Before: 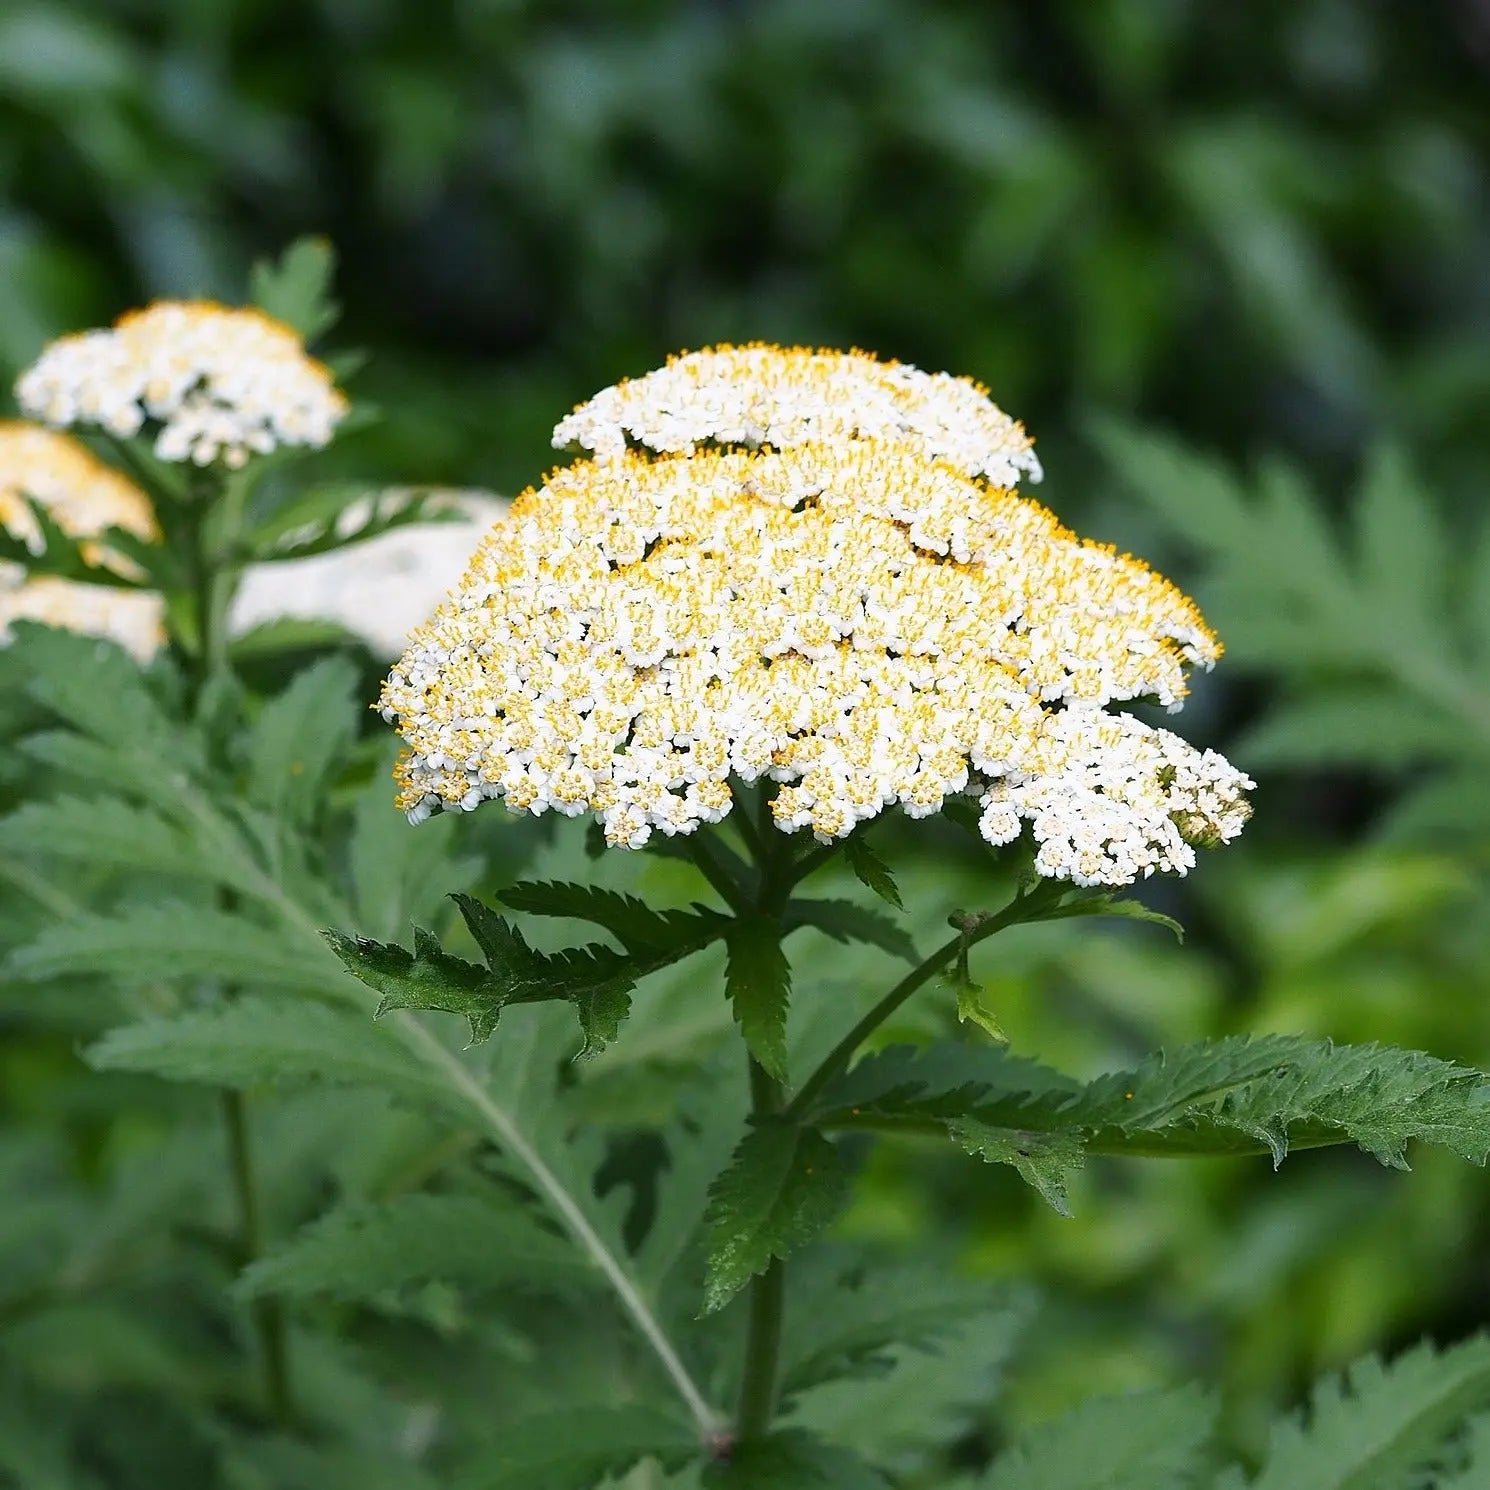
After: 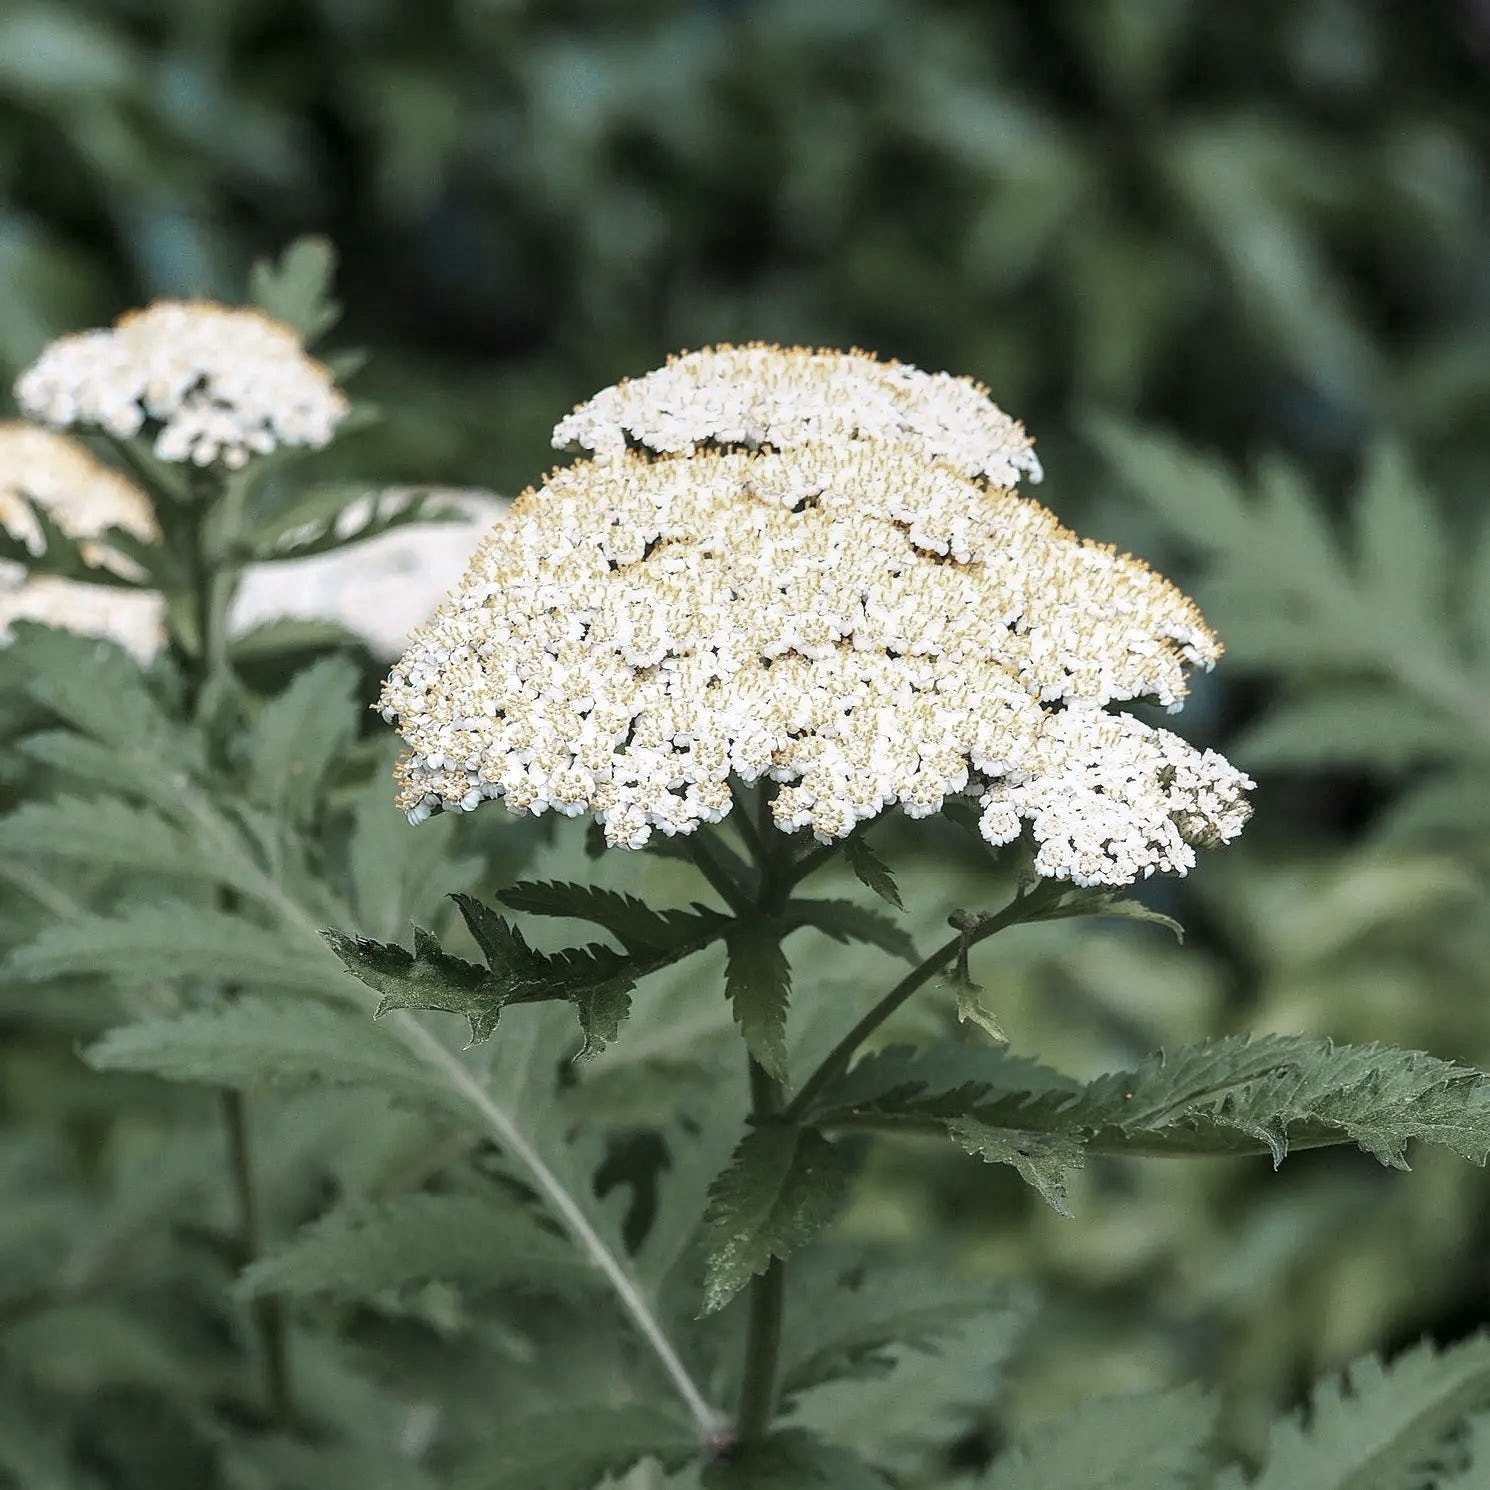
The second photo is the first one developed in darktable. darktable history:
local contrast: on, module defaults
color zones: curves: ch1 [(0, 0.708) (0.088, 0.648) (0.245, 0.187) (0.429, 0.326) (0.571, 0.498) (0.714, 0.5) (0.857, 0.5) (1, 0.708)]
